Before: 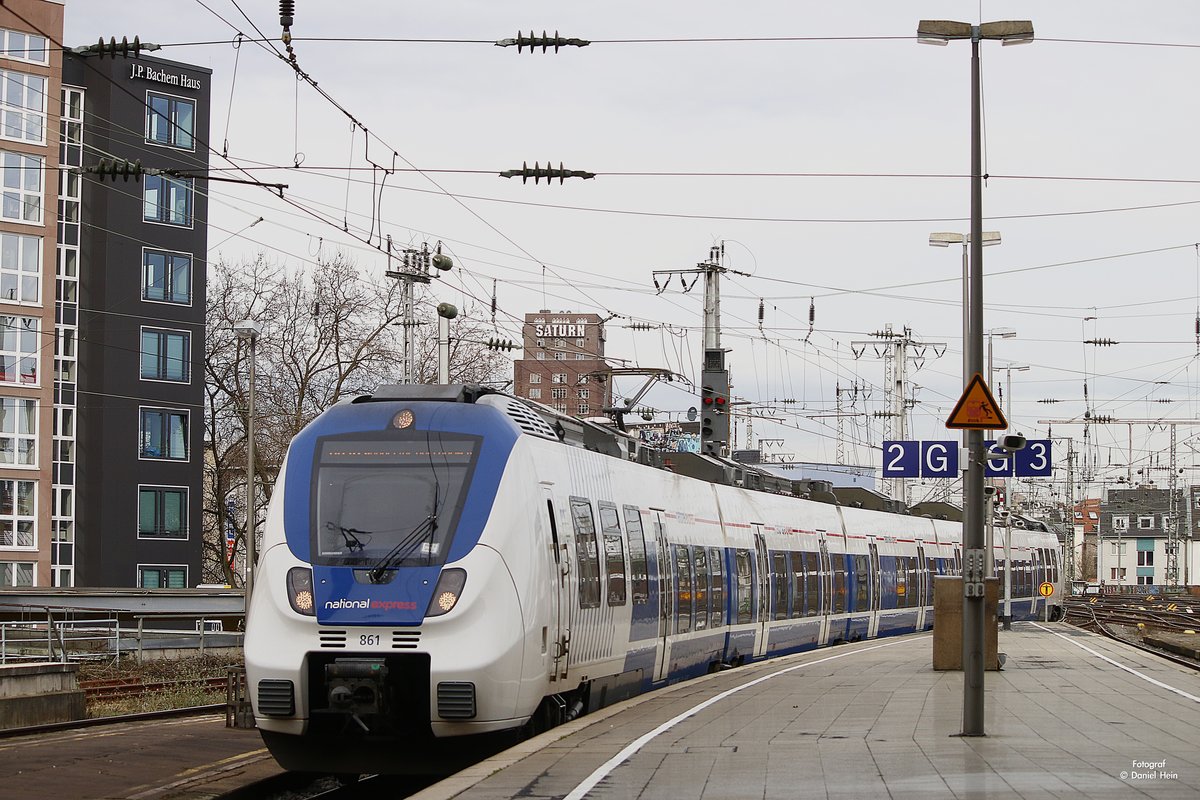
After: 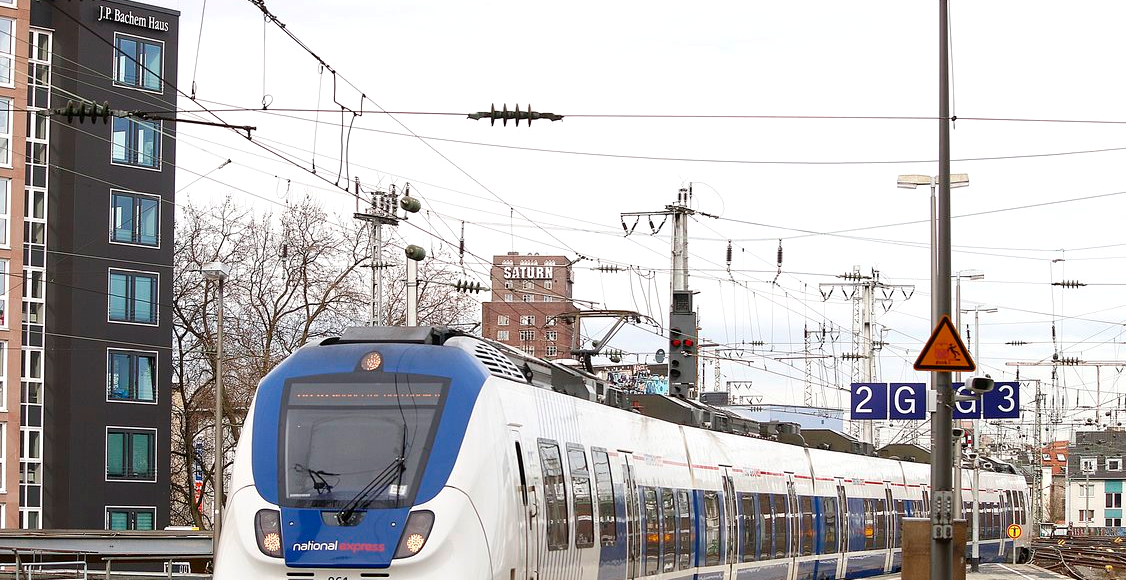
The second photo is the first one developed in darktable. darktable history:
crop: left 2.737%, top 7.287%, right 3.421%, bottom 20.179%
exposure: exposure 0.493 EV, compensate highlight preservation false
